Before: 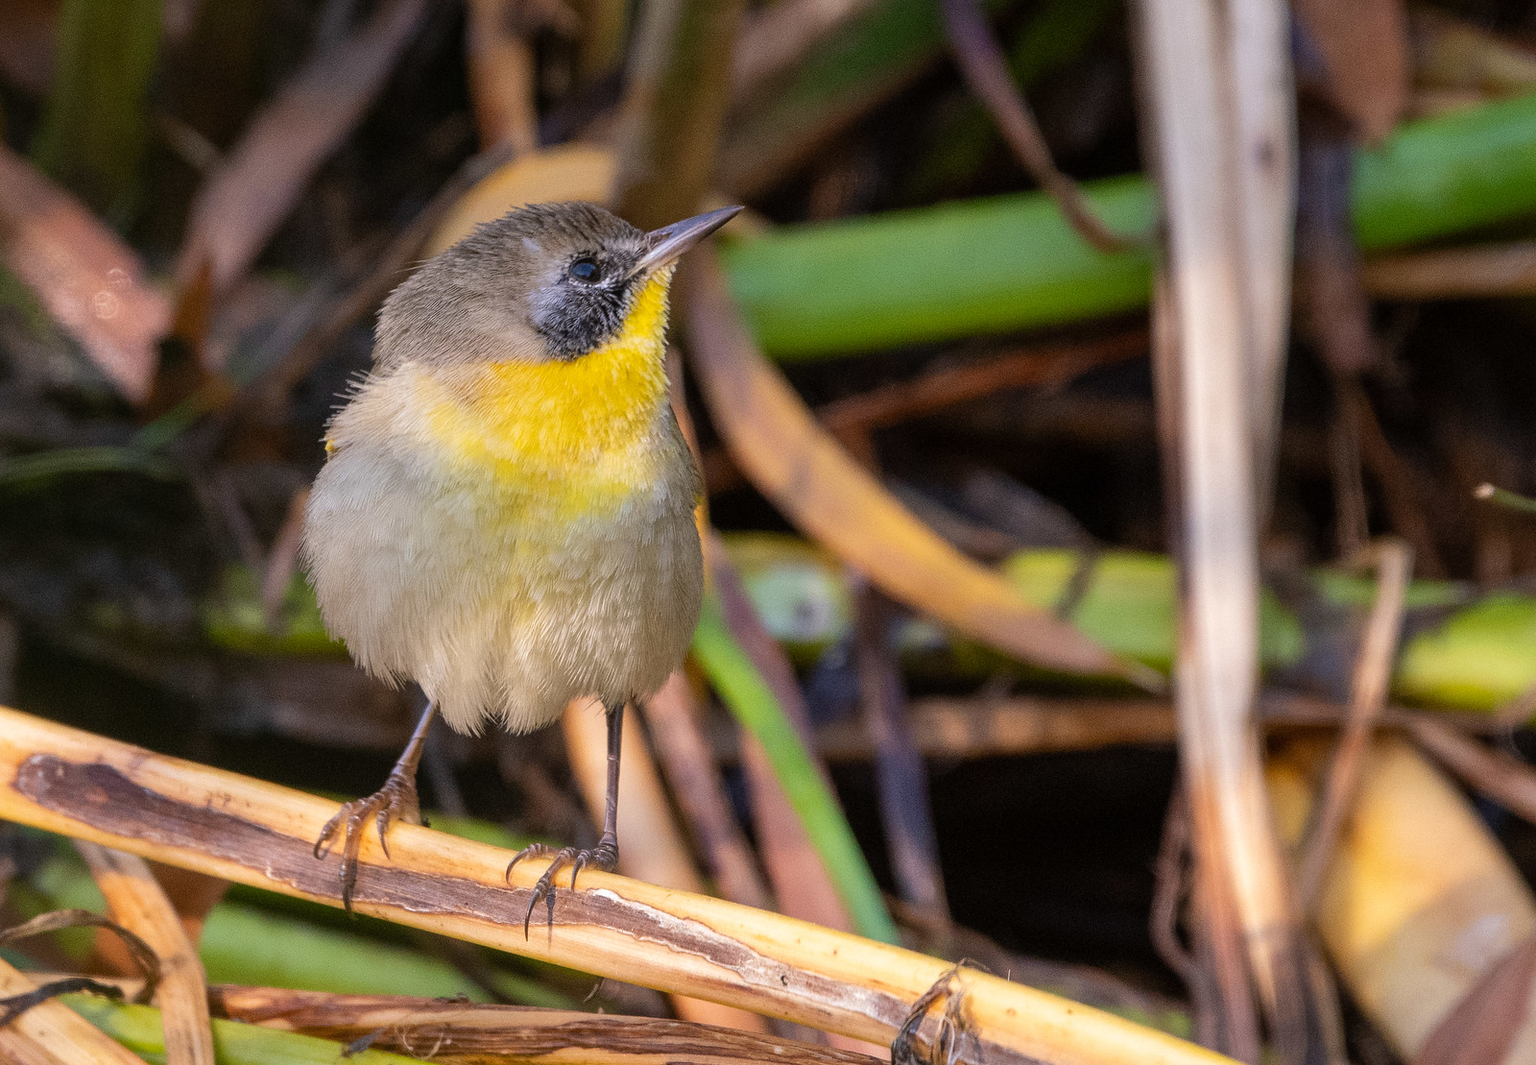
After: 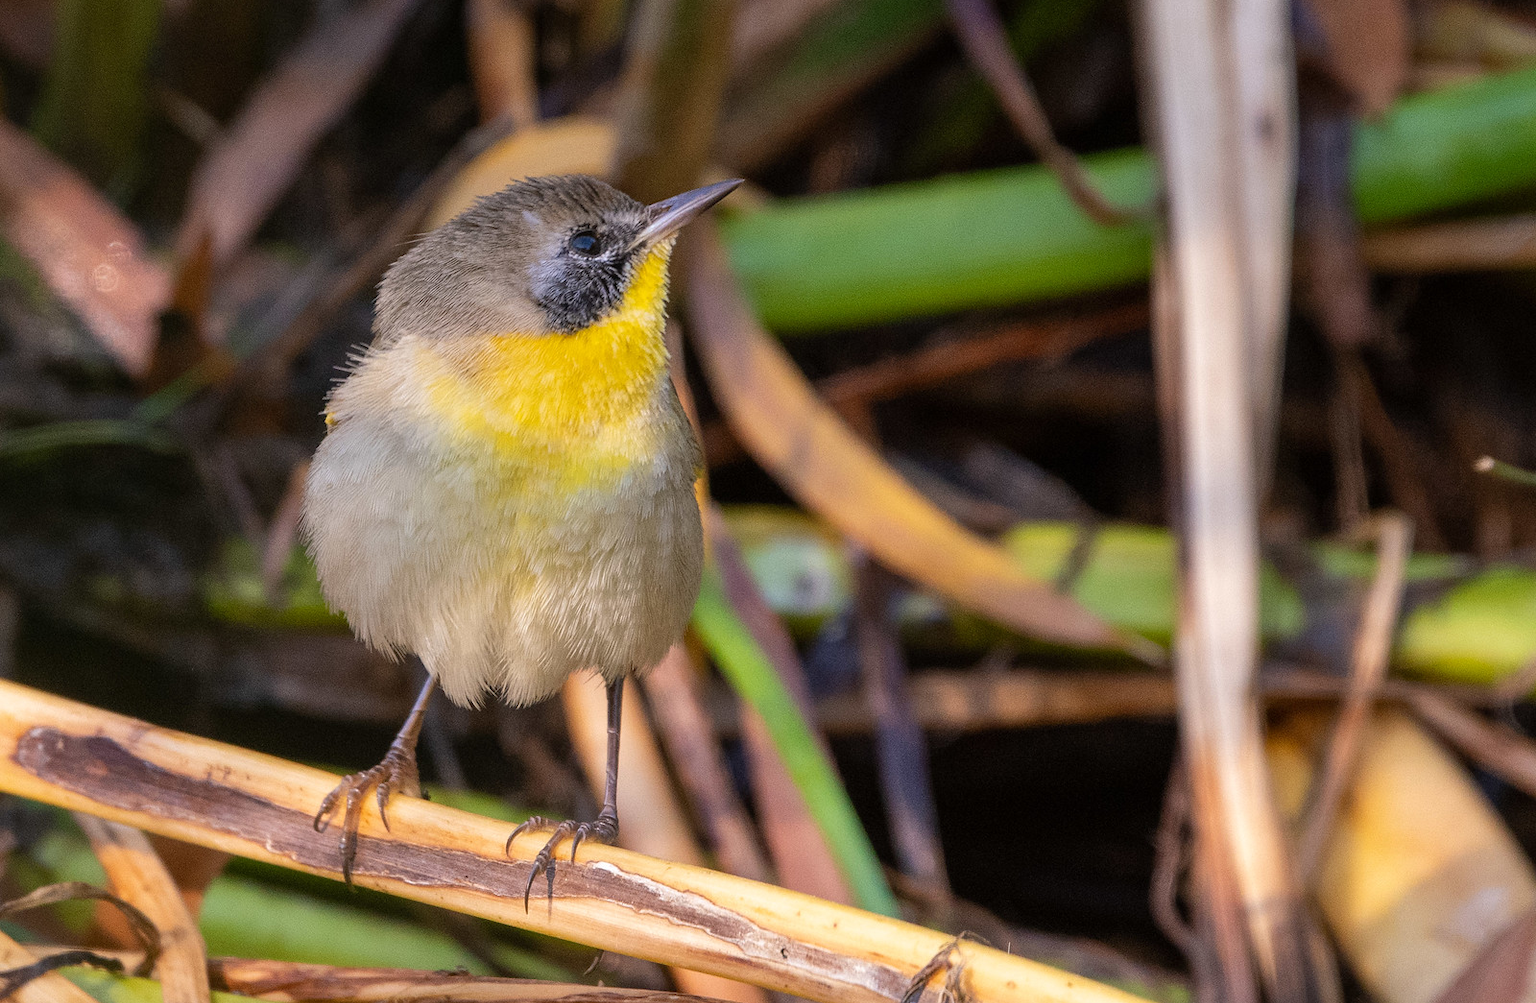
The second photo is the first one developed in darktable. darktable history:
crop and rotate: top 2.582%, bottom 3.147%
